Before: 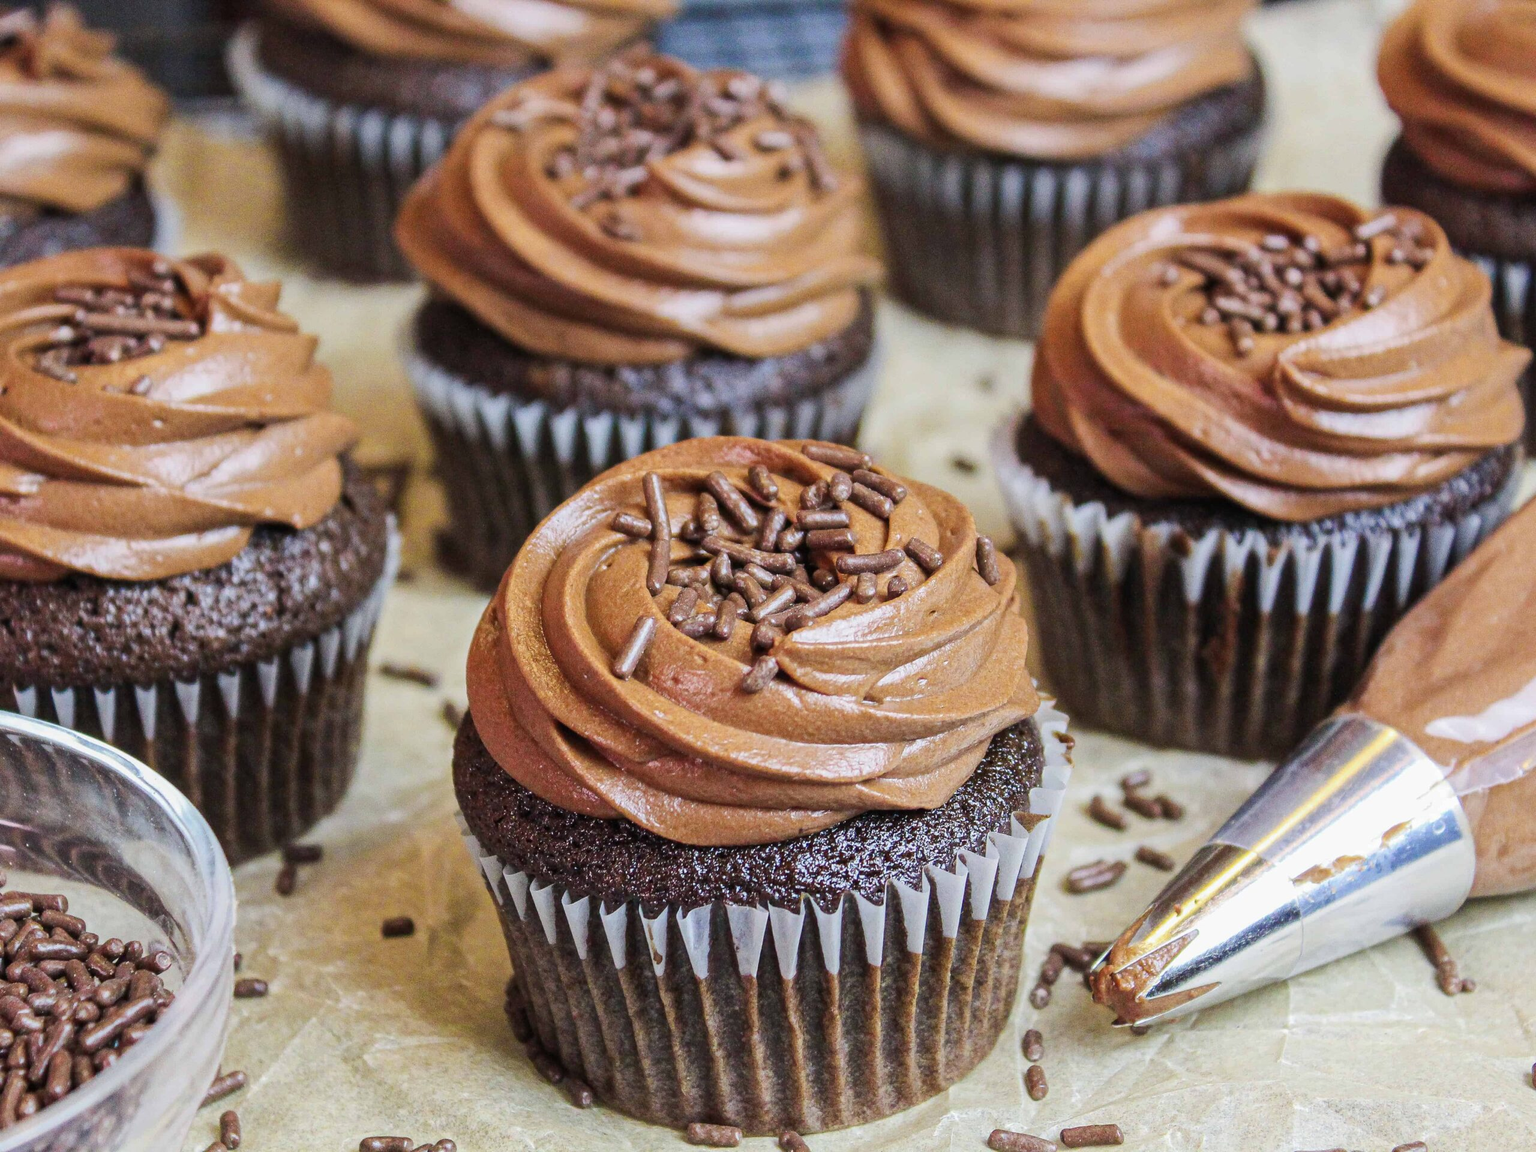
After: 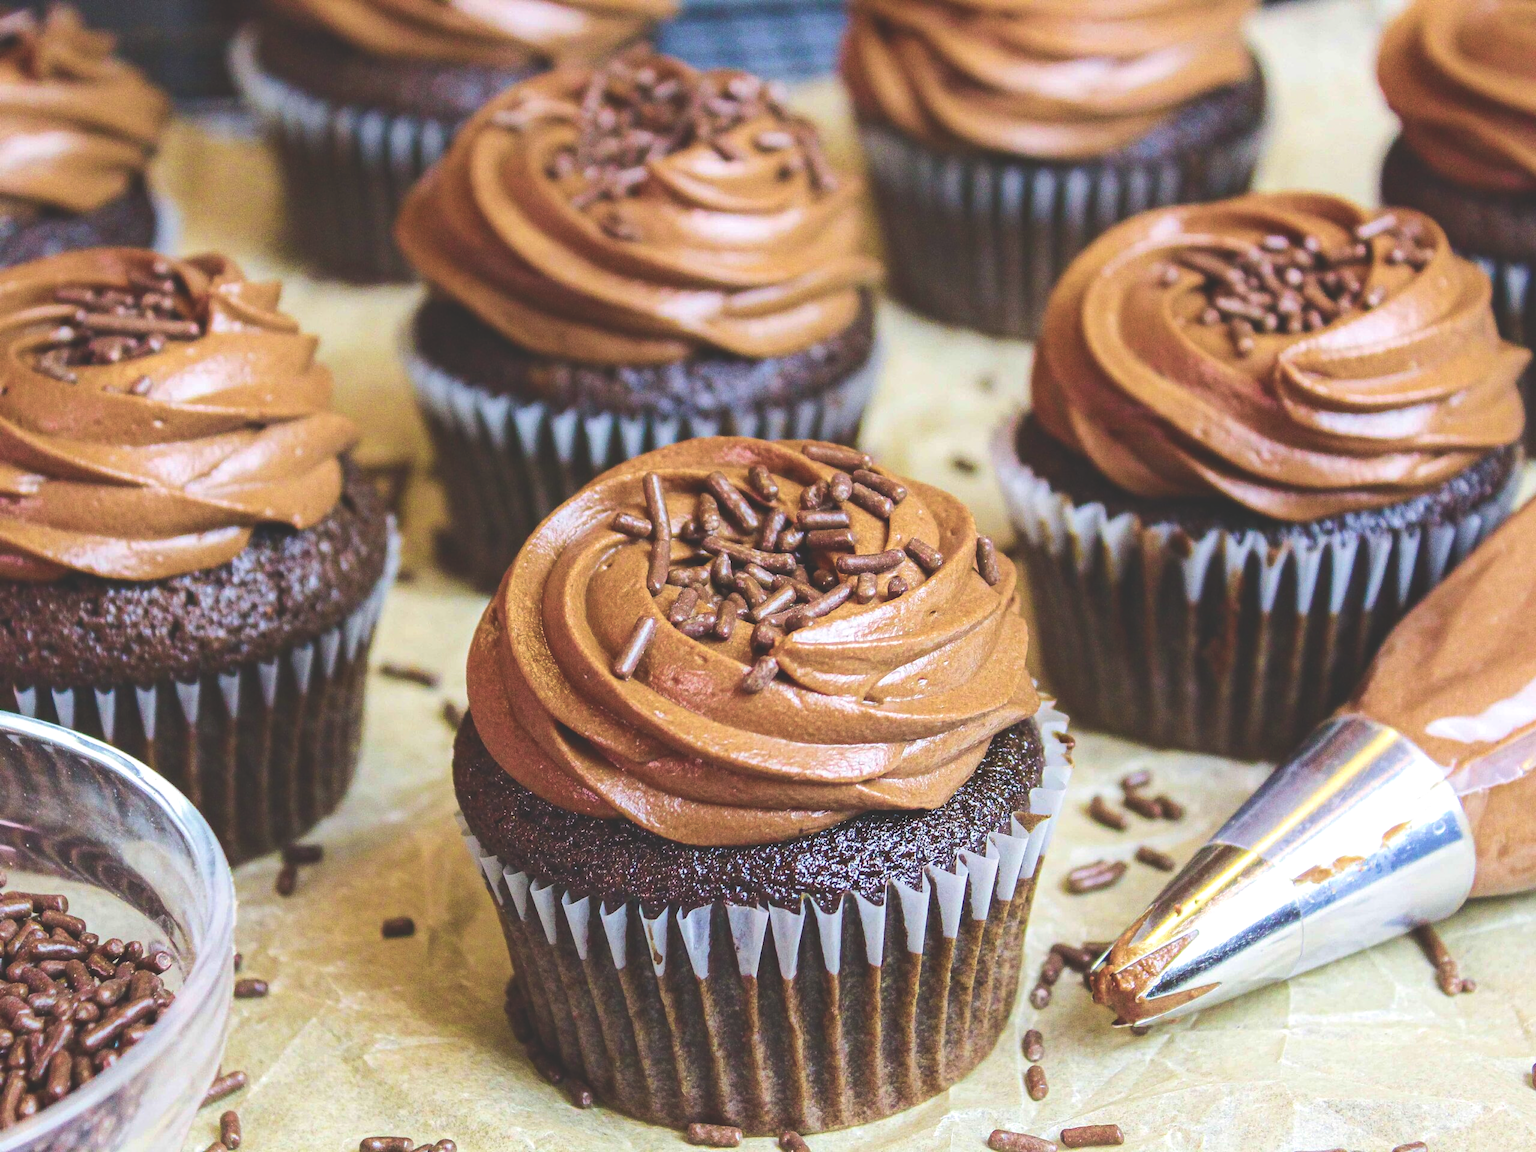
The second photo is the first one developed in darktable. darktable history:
exposure: black level correction -0.03, compensate highlight preservation false
velvia: strength 45%
tone equalizer: -8 EV -0.001 EV, -7 EV 0.001 EV, -6 EV -0.002 EV, -5 EV -0.003 EV, -4 EV -0.062 EV, -3 EV -0.222 EV, -2 EV -0.267 EV, -1 EV 0.105 EV, +0 EV 0.303 EV
